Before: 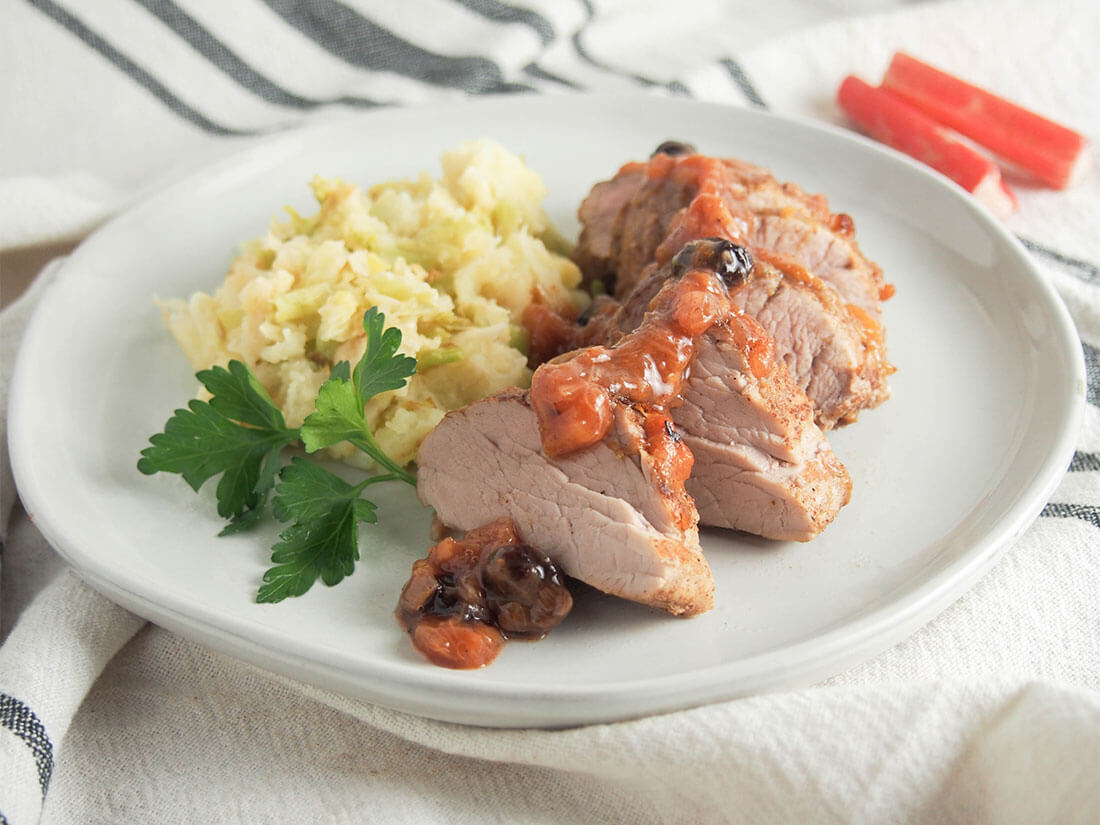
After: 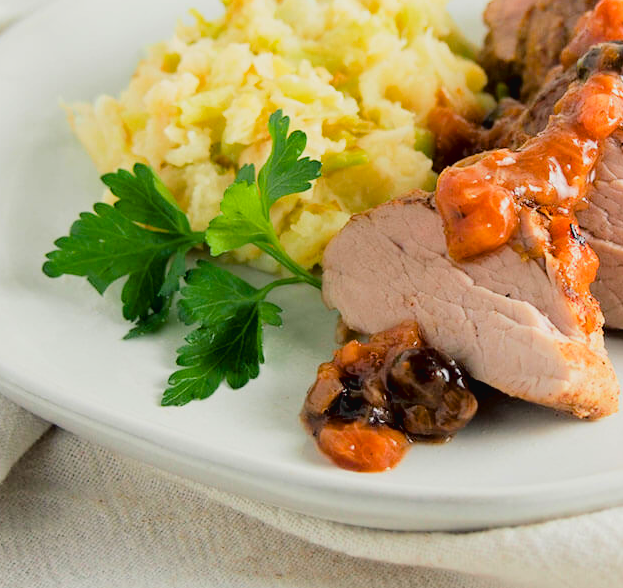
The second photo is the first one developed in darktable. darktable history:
exposure: black level correction 0.013, compensate exposure bias true, compensate highlight preservation false
tone curve: curves: ch0 [(0, 0.021) (0.049, 0.044) (0.152, 0.14) (0.328, 0.377) (0.473, 0.543) (0.641, 0.705) (0.868, 0.887) (1, 0.969)]; ch1 [(0, 0) (0.302, 0.331) (0.427, 0.433) (0.472, 0.47) (0.502, 0.503) (0.522, 0.526) (0.564, 0.591) (0.602, 0.632) (0.677, 0.701) (0.859, 0.885) (1, 1)]; ch2 [(0, 0) (0.33, 0.301) (0.447, 0.44) (0.487, 0.496) (0.502, 0.516) (0.535, 0.554) (0.565, 0.598) (0.618, 0.629) (1, 1)], color space Lab, linked channels, preserve colors none
crop: left 8.677%, top 23.932%, right 34.618%, bottom 4.706%
color balance rgb: shadows lift › luminance -7.63%, shadows lift › chroma 2.212%, shadows lift › hue 163.91°, perceptual saturation grading › global saturation 25.646%
filmic rgb: black relative exposure -11.35 EV, white relative exposure 3.22 EV, hardness 6.68
